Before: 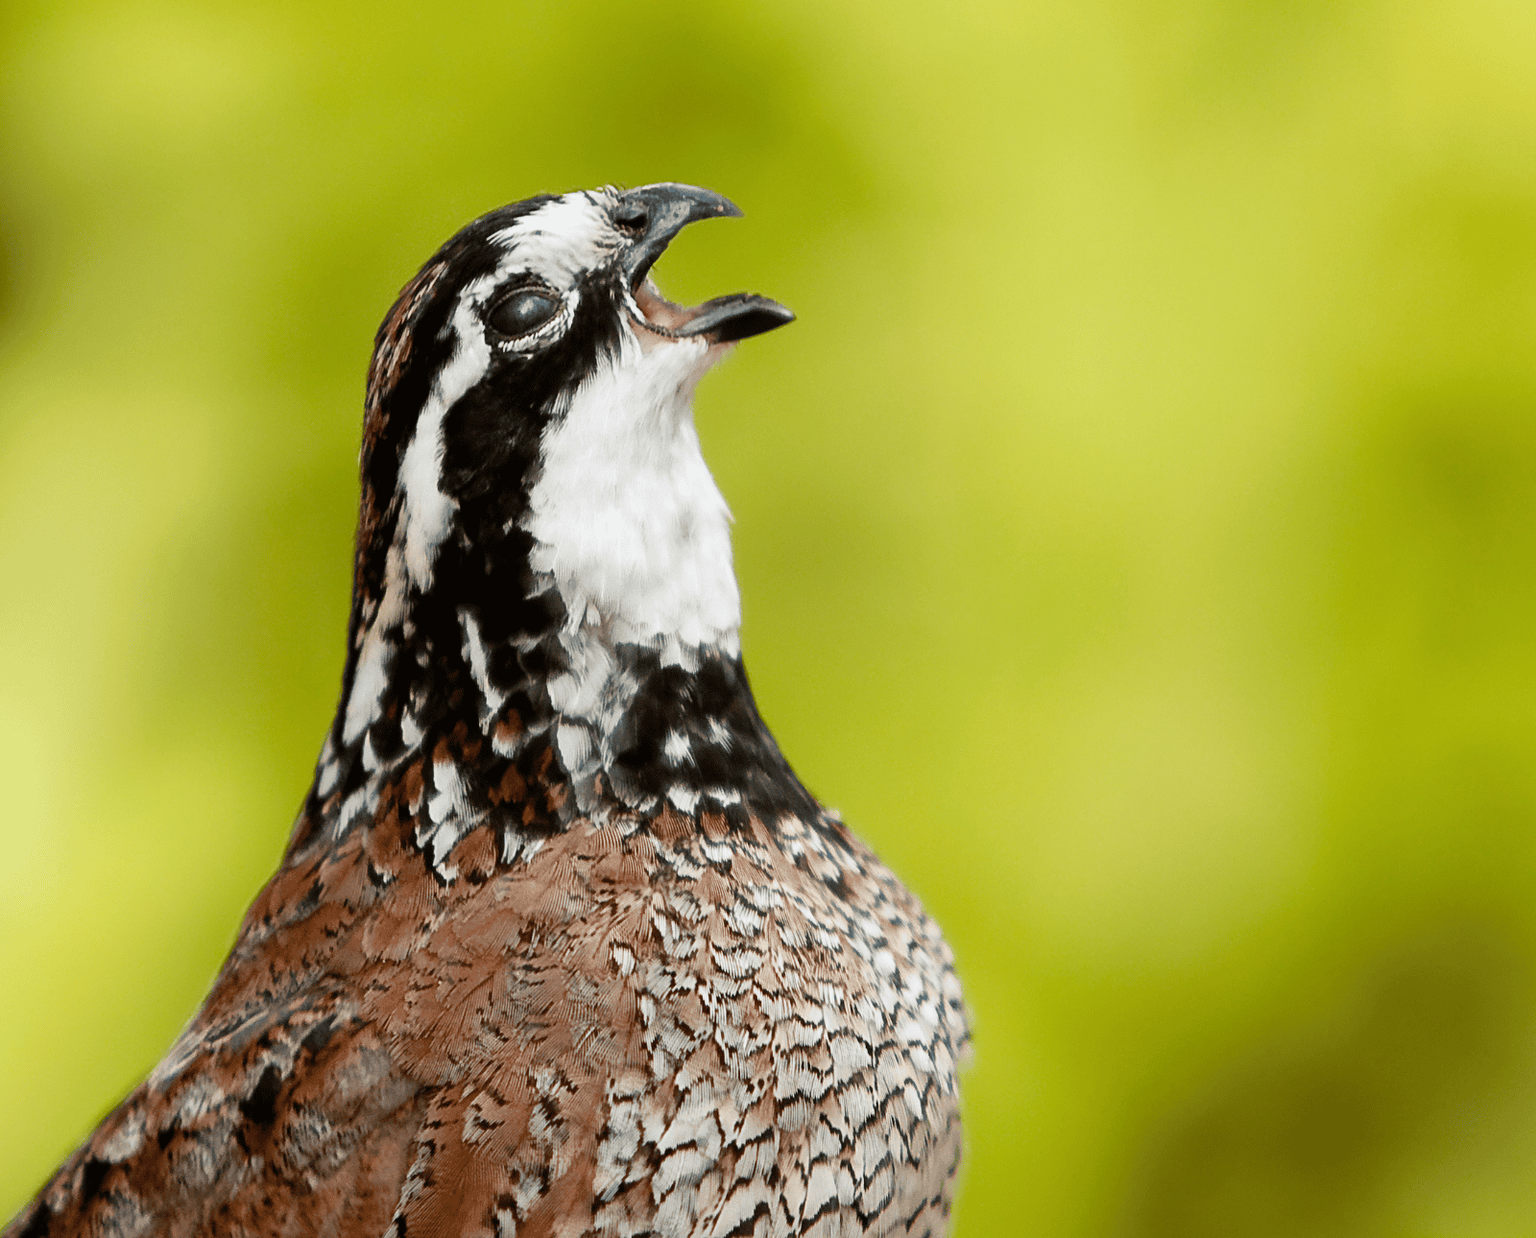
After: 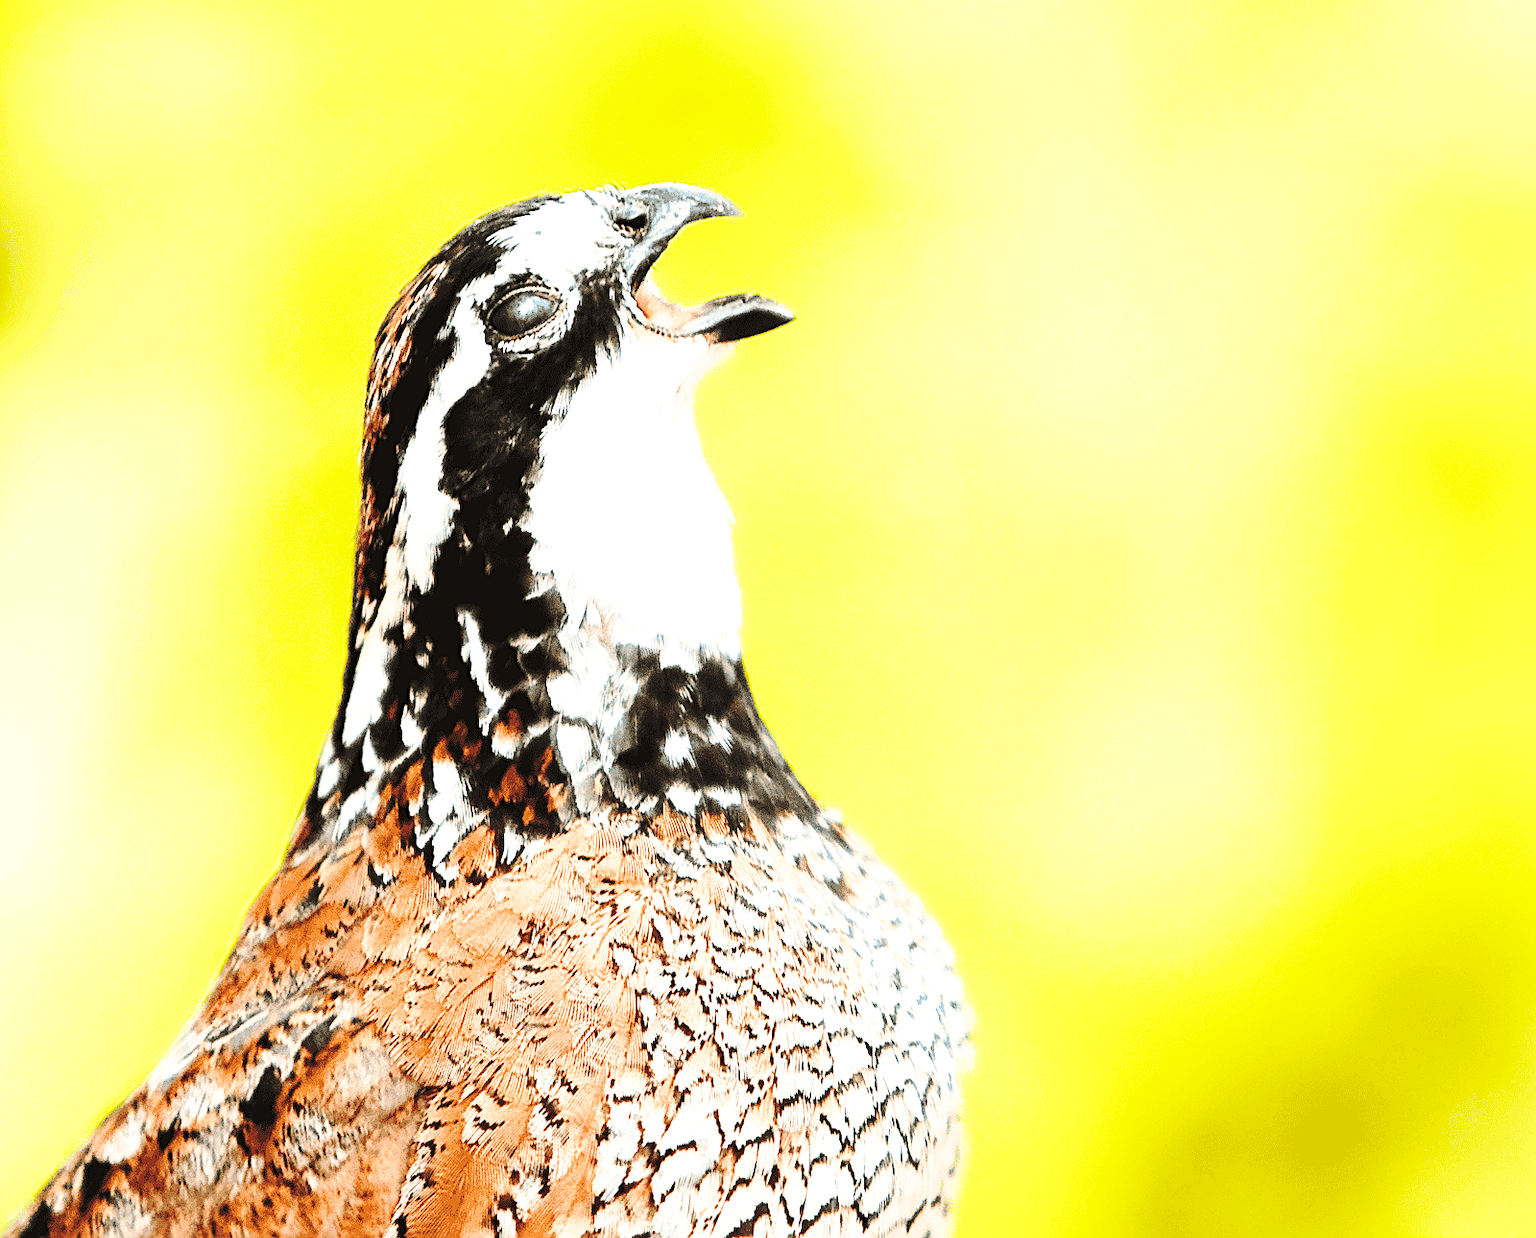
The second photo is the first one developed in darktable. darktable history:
sharpen: on, module defaults
base curve: curves: ch0 [(0, 0) (0.04, 0.03) (0.133, 0.232) (0.448, 0.748) (0.843, 0.968) (1, 1)], preserve colors none
exposure: exposure 1.092 EV, compensate highlight preservation false
contrast brightness saturation: contrast 0.139, brightness 0.217
